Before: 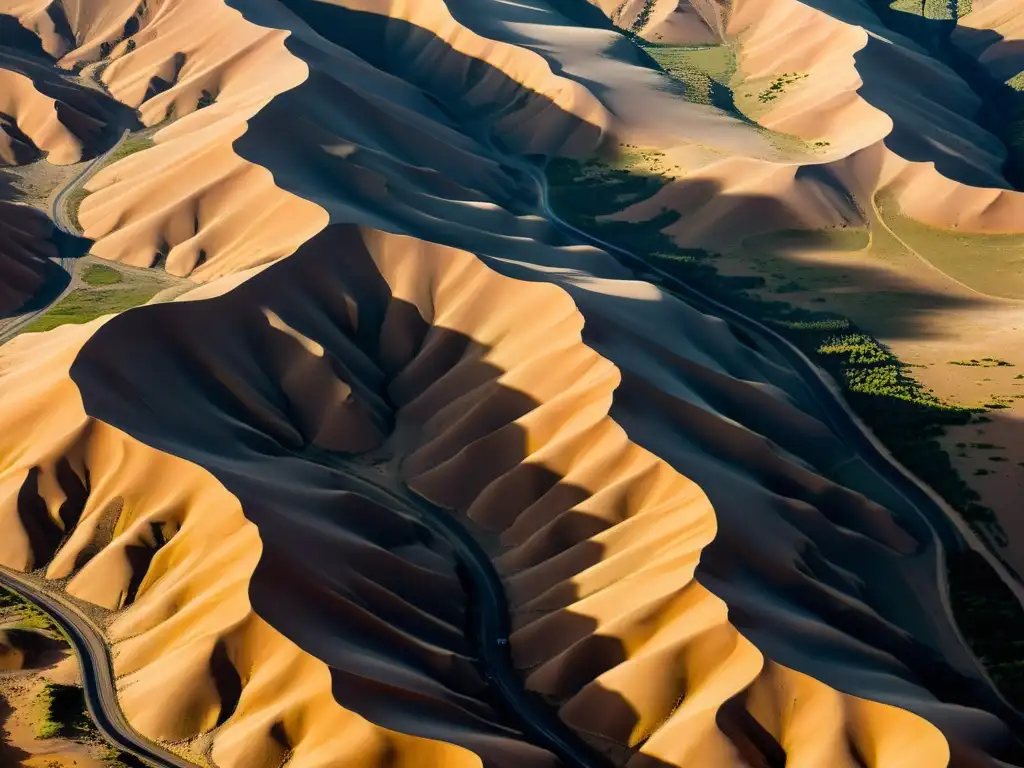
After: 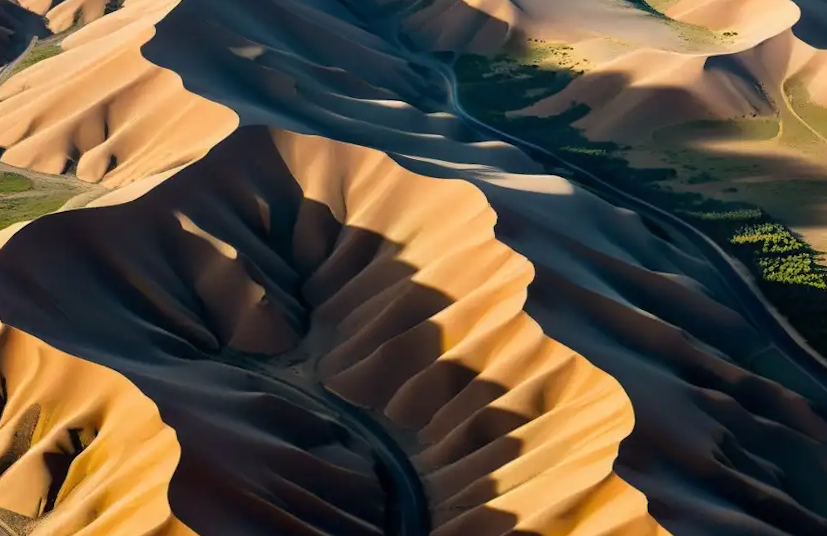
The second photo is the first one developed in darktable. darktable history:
crop: left 7.856%, top 11.836%, right 10.12%, bottom 15.387%
rotate and perspective: rotation -1.42°, crop left 0.016, crop right 0.984, crop top 0.035, crop bottom 0.965
